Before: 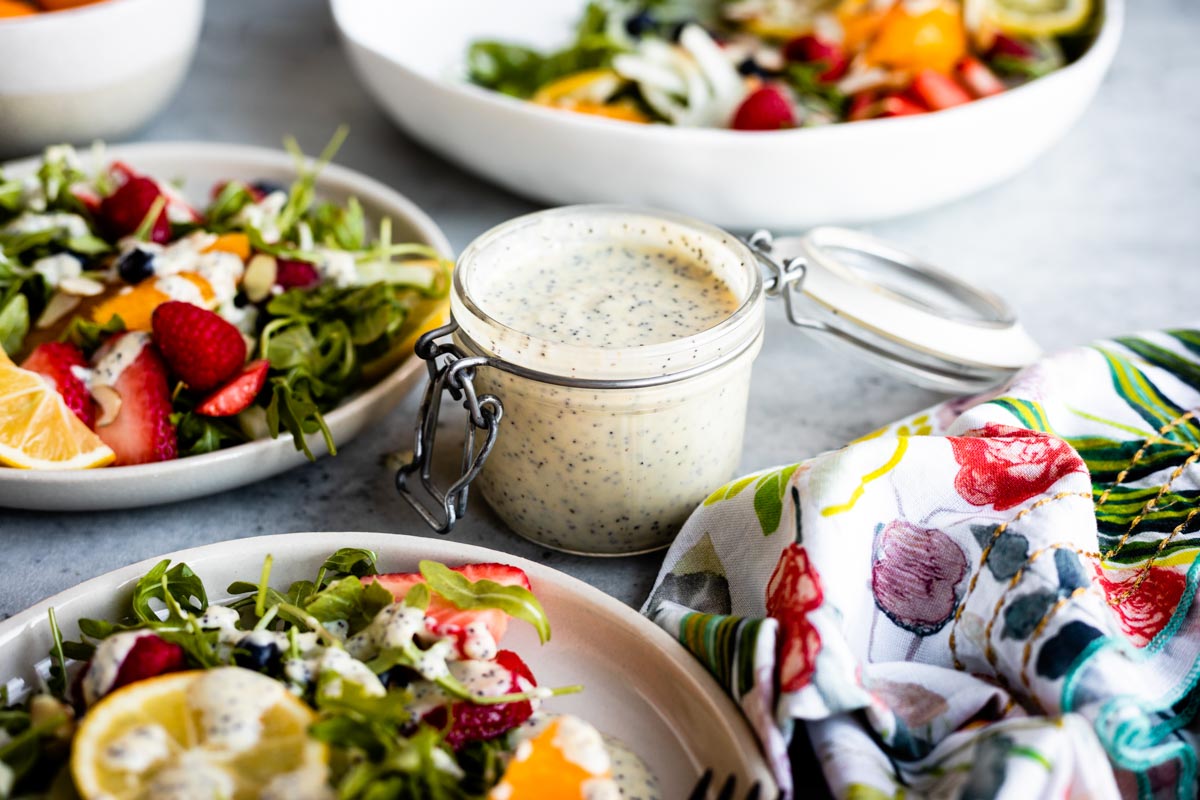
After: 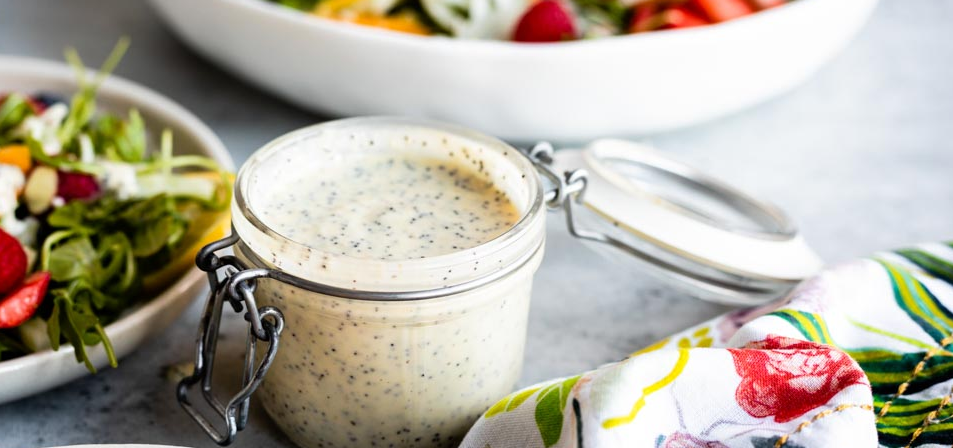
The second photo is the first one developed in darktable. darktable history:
crop: left 18.306%, top 11.106%, right 2.205%, bottom 32.818%
